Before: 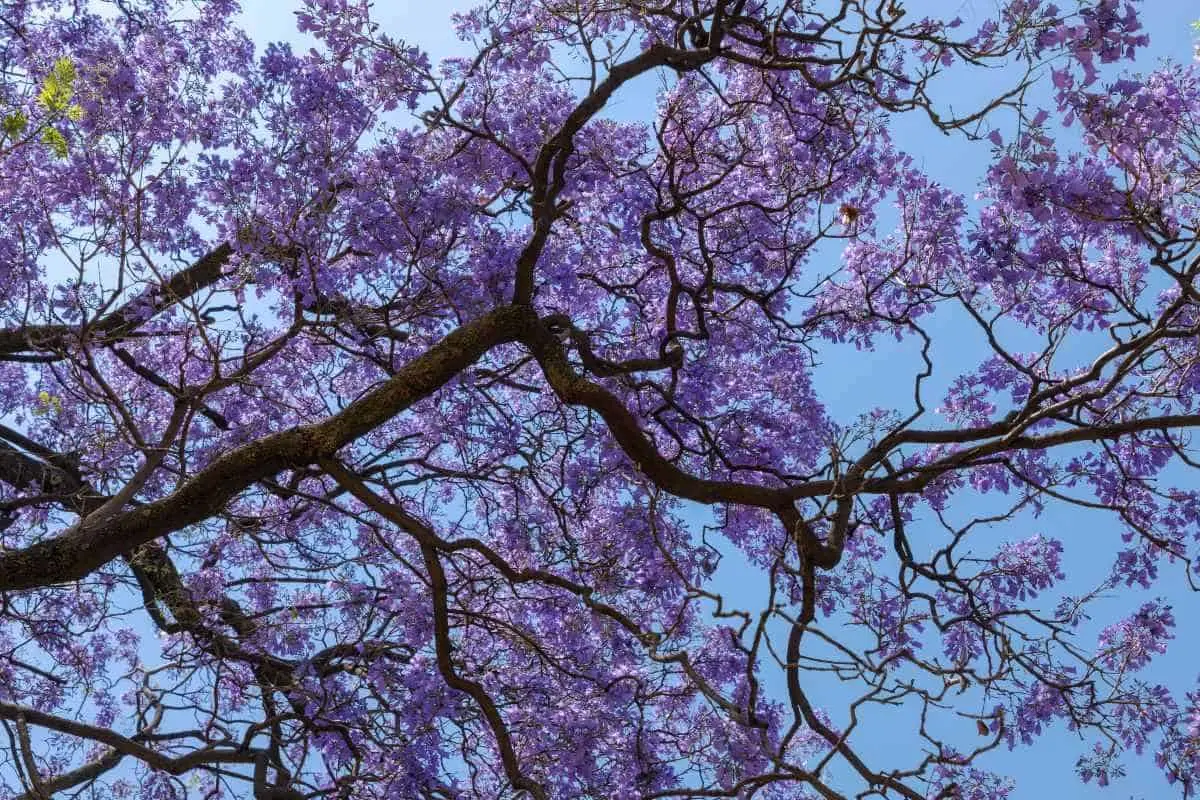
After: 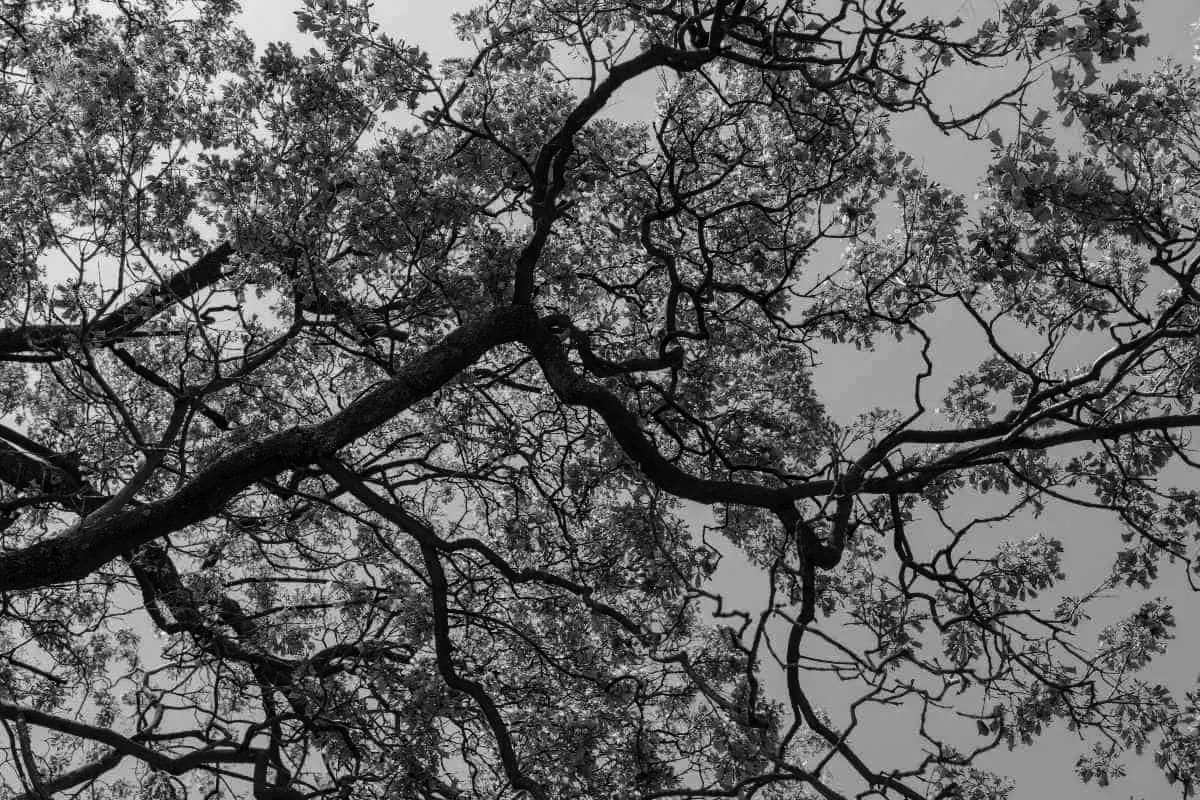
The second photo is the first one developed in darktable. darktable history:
exposure: exposure -2.446 EV, compensate highlight preservation false
vignetting: fall-off start 116.67%, fall-off radius 59.26%, brightness -0.31, saturation -0.056
shadows and highlights: shadows 37.27, highlights -28.18, soften with gaussian
monochrome: on, module defaults
color balance rgb: perceptual saturation grading › global saturation 20%, perceptual saturation grading › highlights -25%, perceptual saturation grading › shadows 25%
levels: mode automatic
